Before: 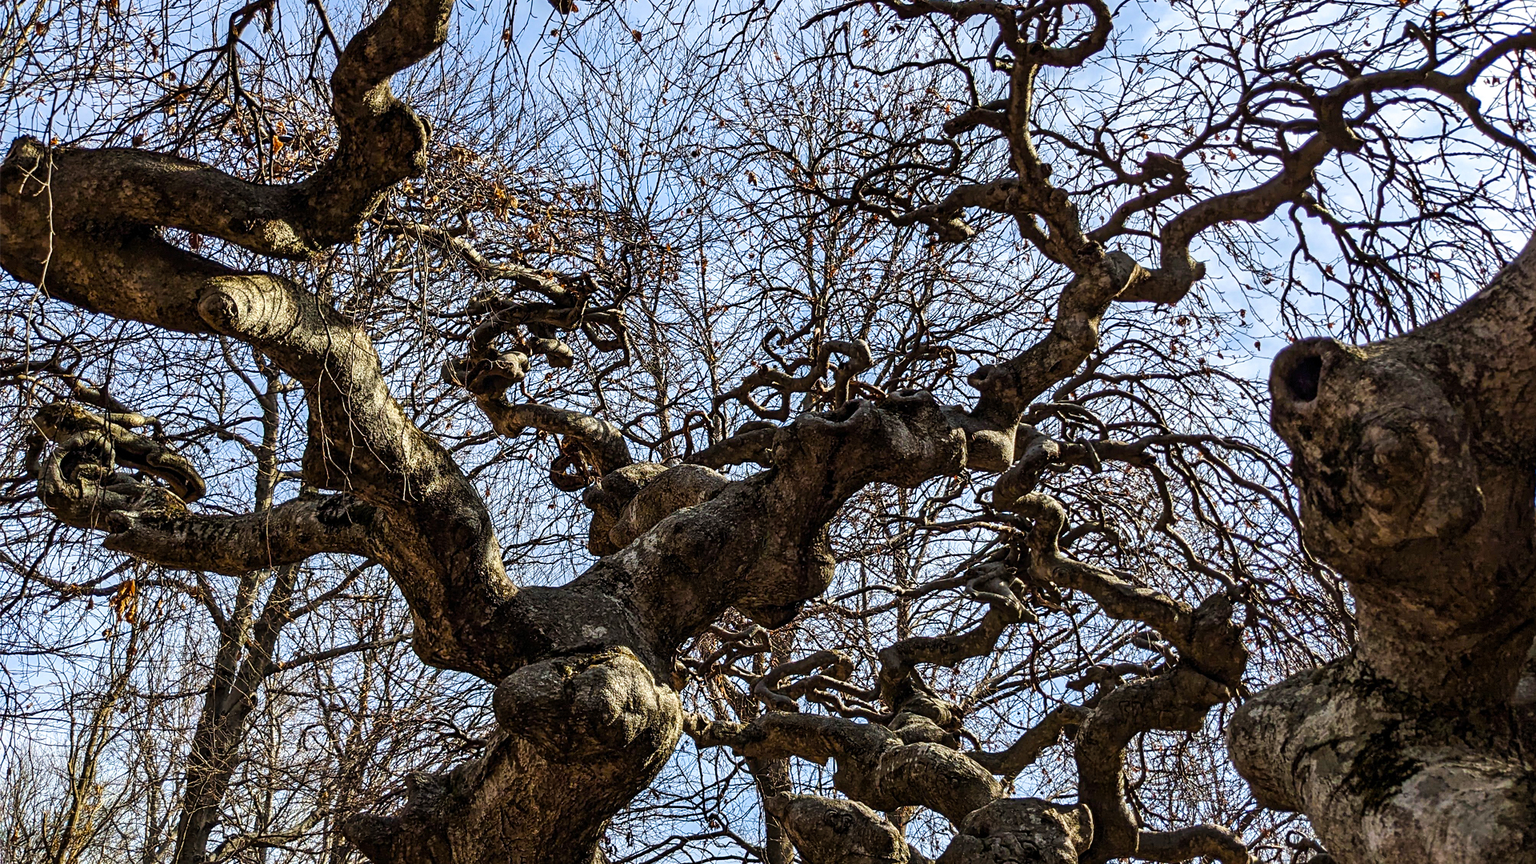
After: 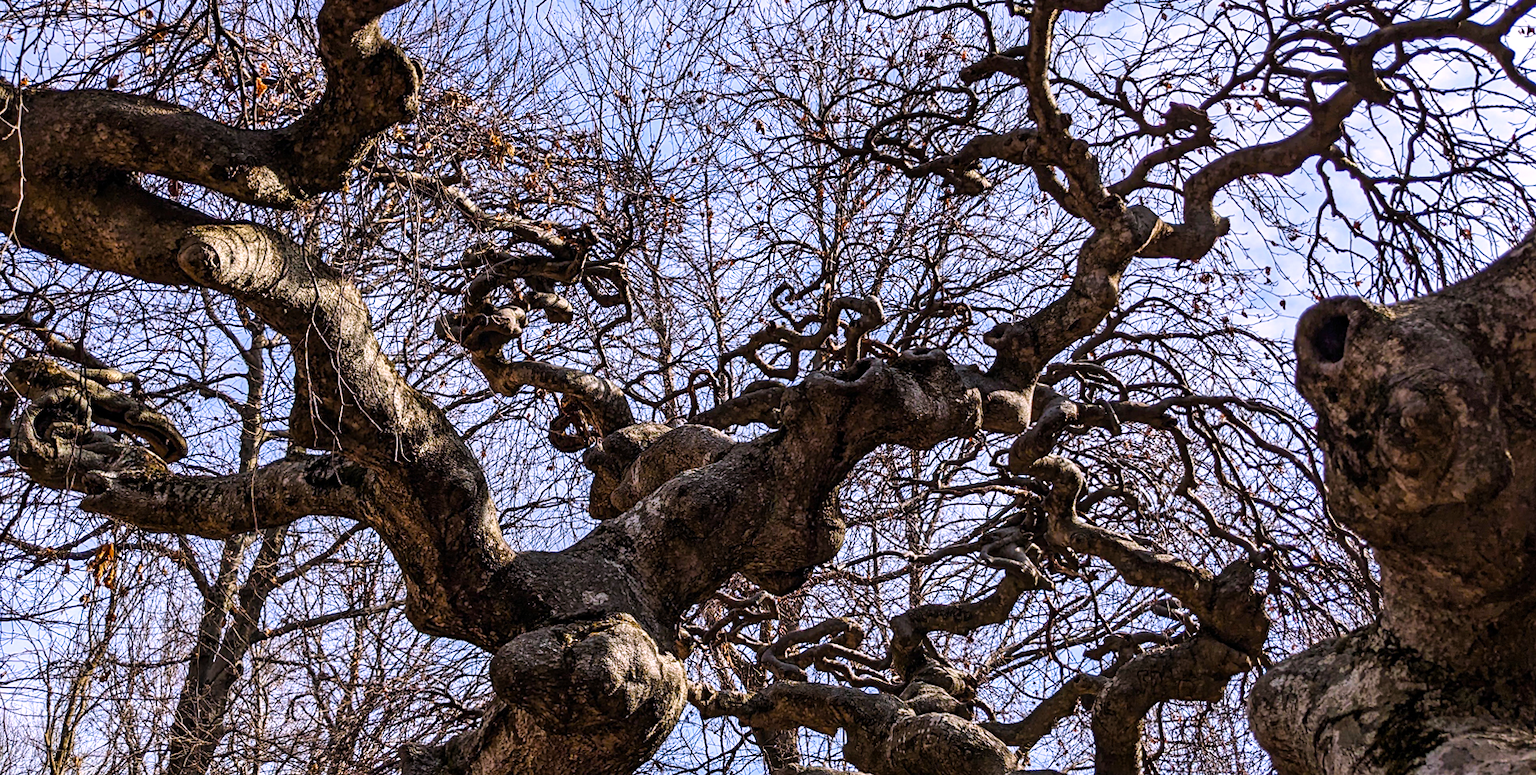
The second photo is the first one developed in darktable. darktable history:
crop: left 1.507%, top 6.147%, right 1.379%, bottom 6.637%
white balance: red 1.066, blue 1.119
rotate and perspective: rotation 0.174°, lens shift (vertical) 0.013, lens shift (horizontal) 0.019, shear 0.001, automatic cropping original format, crop left 0.007, crop right 0.991, crop top 0.016, crop bottom 0.997
shadows and highlights: shadows 4.1, highlights -17.6, soften with gaussian
